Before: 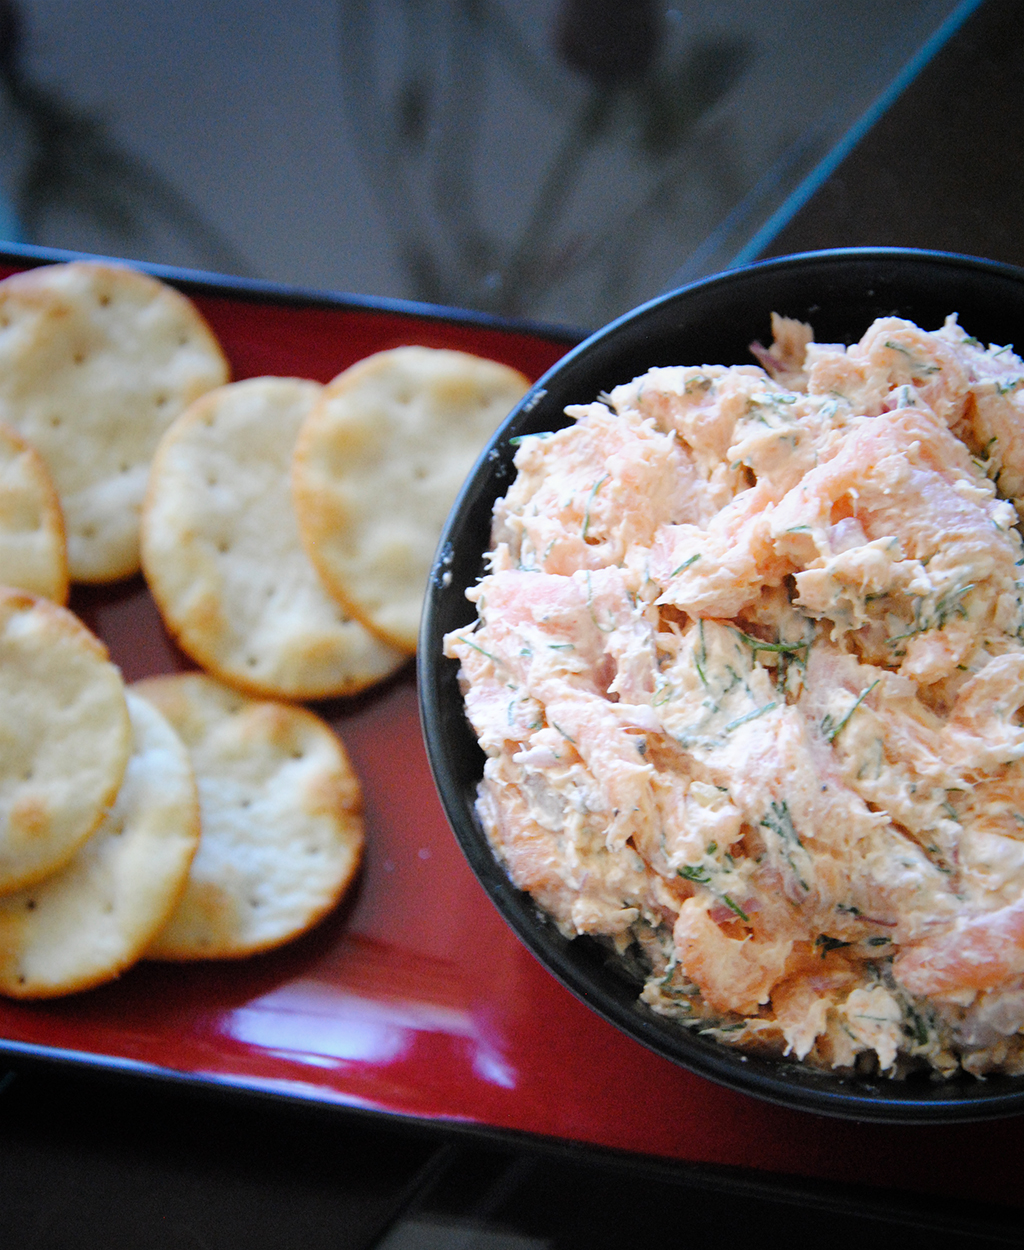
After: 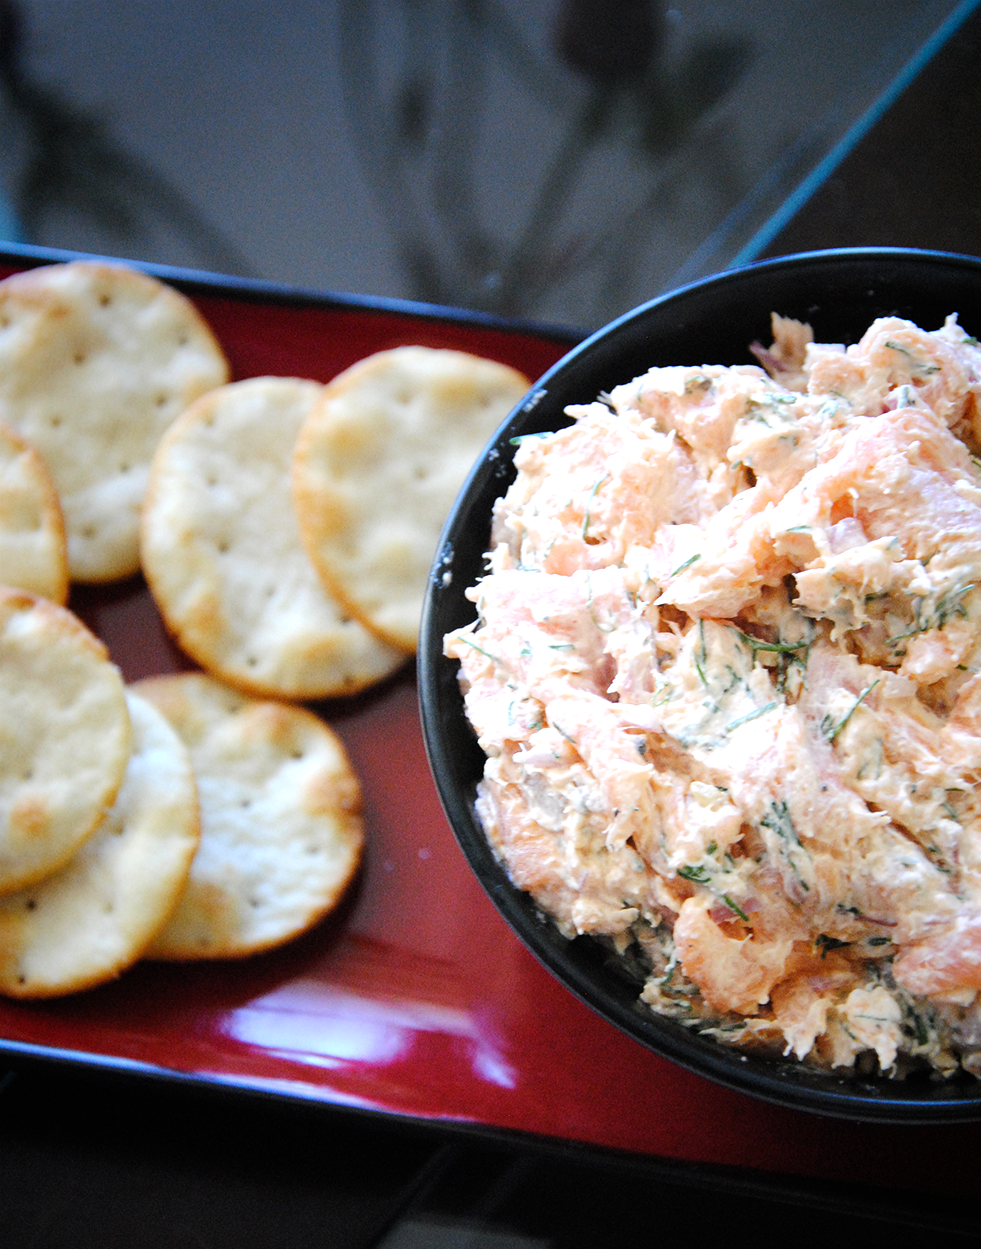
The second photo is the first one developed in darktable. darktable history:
crop: right 4.126%, bottom 0.031%
tone equalizer: -8 EV -0.417 EV, -7 EV -0.389 EV, -6 EV -0.333 EV, -5 EV -0.222 EV, -3 EV 0.222 EV, -2 EV 0.333 EV, -1 EV 0.389 EV, +0 EV 0.417 EV, edges refinement/feathering 500, mask exposure compensation -1.57 EV, preserve details no
